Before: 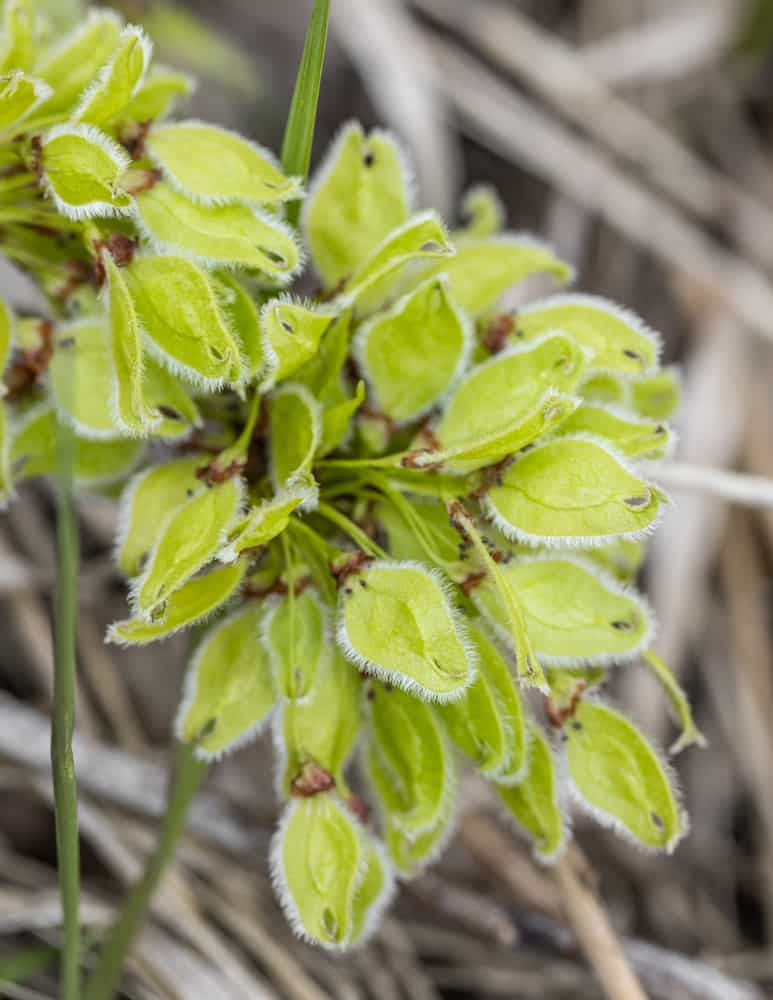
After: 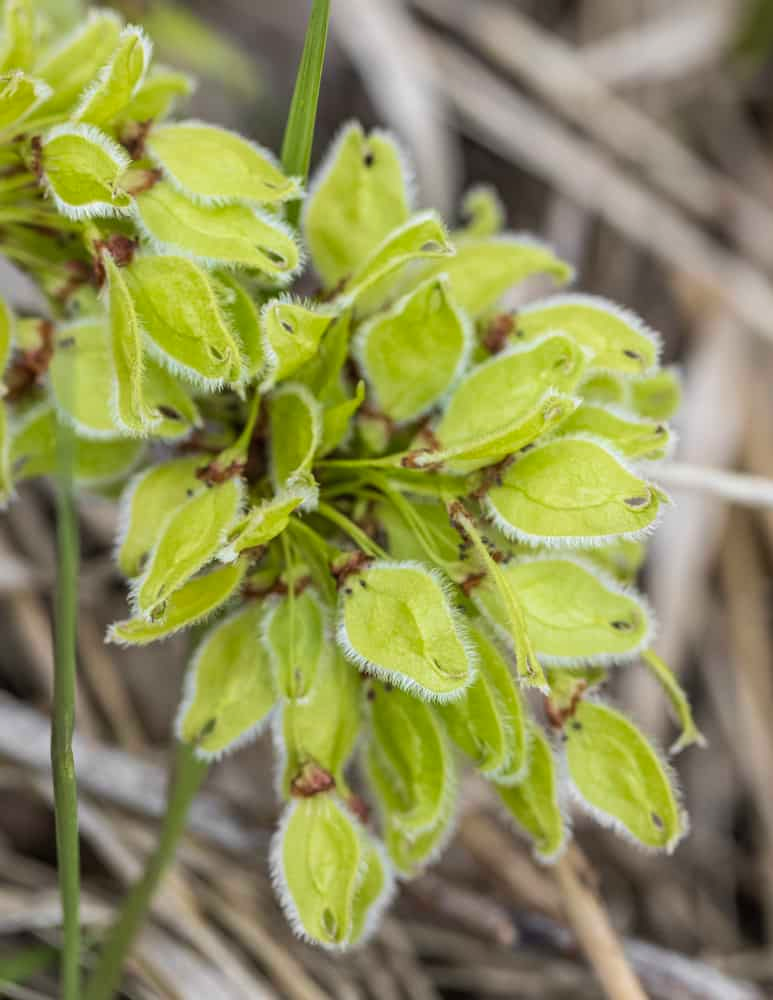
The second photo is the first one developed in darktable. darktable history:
shadows and highlights: radius 127.48, shadows 21.09, highlights -21.72, low approximation 0.01
velvia: on, module defaults
